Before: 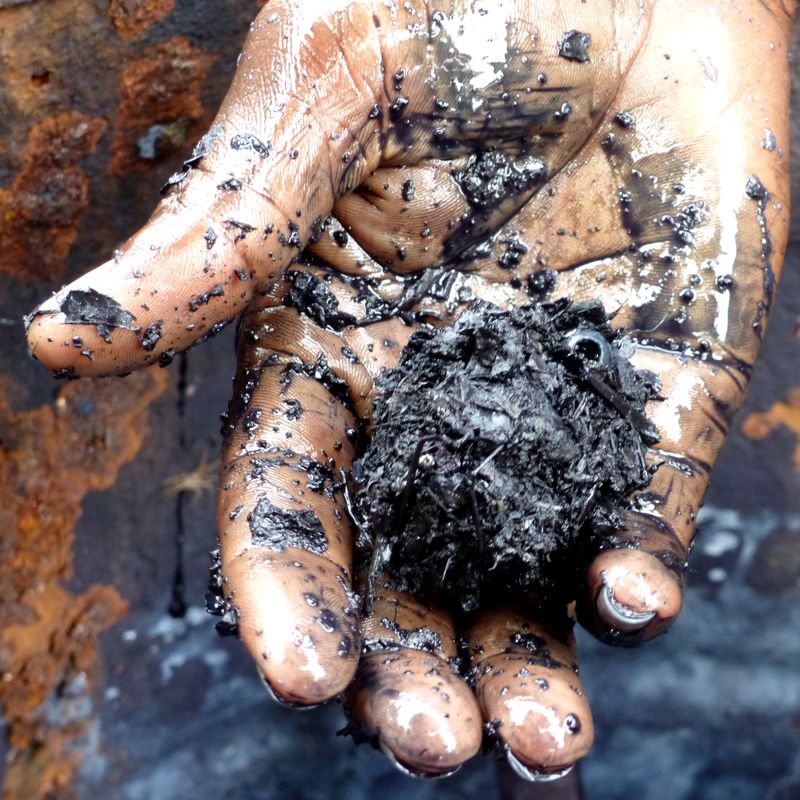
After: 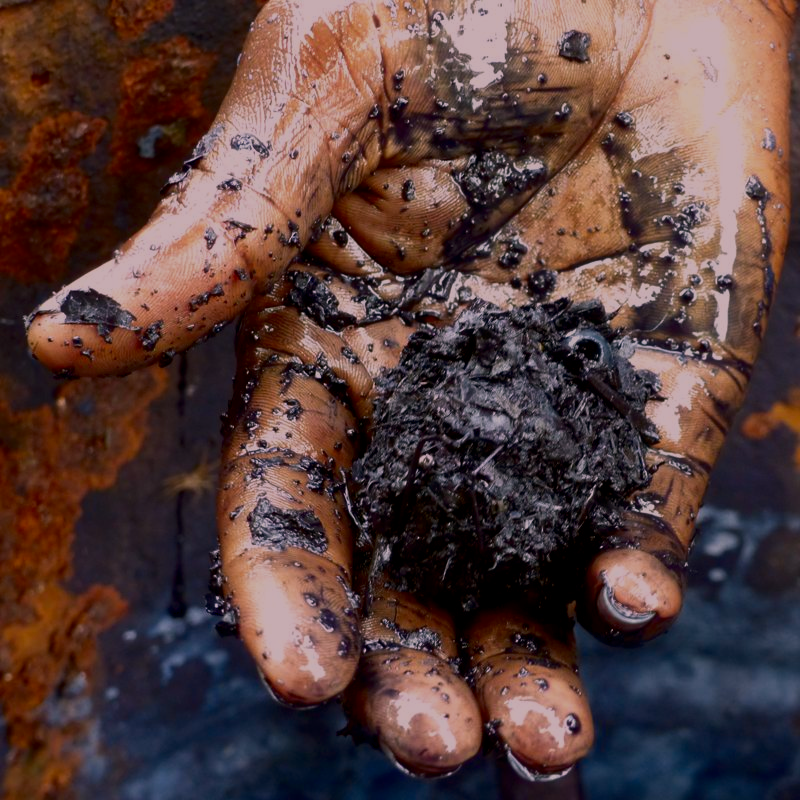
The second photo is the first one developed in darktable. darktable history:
color calibration: output R [0.994, 0.059, -0.119, 0], output G [-0.036, 1.09, -0.119, 0], output B [0.078, -0.108, 0.961, 0], illuminant custom, x 0.371, y 0.382, temperature 4281.14 K
contrast brightness saturation: brightness -0.2, saturation 0.08
exposure: black level correction 0, exposure -0.766 EV, compensate highlight preservation false
color balance rgb: shadows lift › luminance -5%, shadows lift › chroma 1.1%, shadows lift › hue 219°, power › luminance 10%, power › chroma 2.83%, power › hue 60°, highlights gain › chroma 4.52%, highlights gain › hue 33.33°, saturation formula JzAzBz (2021)
